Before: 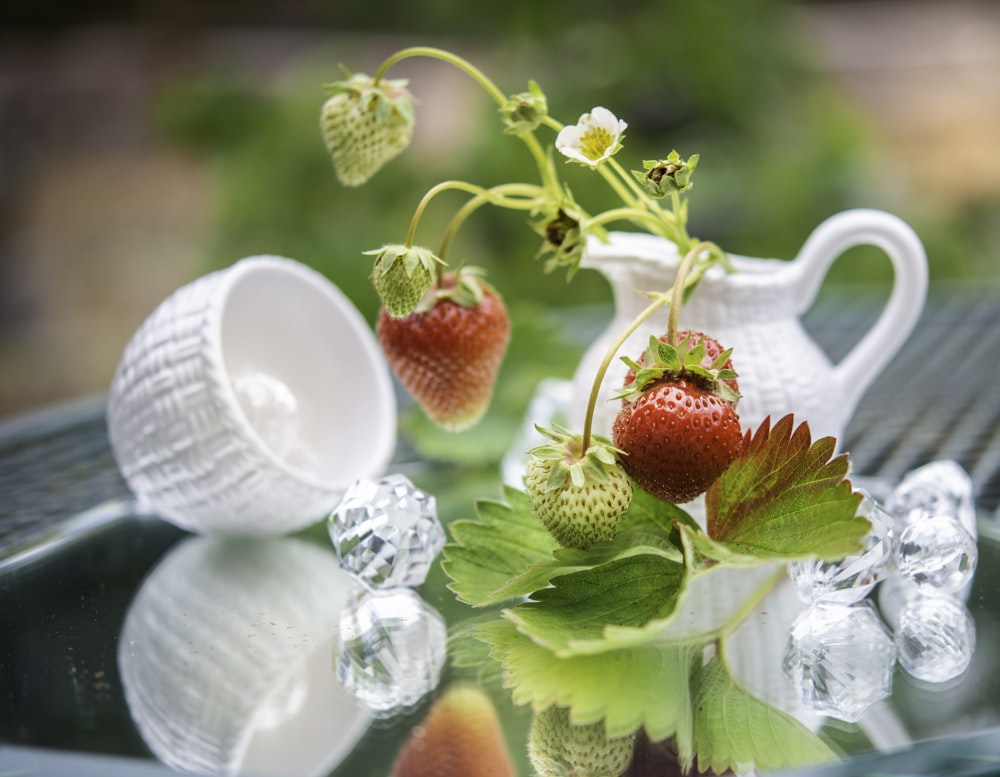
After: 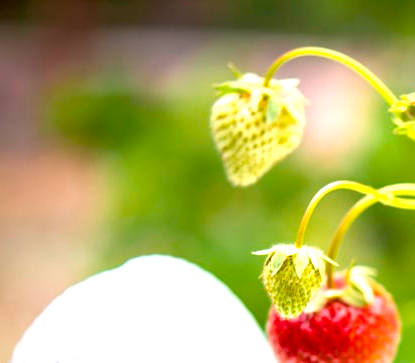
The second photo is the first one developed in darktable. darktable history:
color balance rgb: global offset › luminance -0.298%, global offset › hue 262.24°, perceptual saturation grading › global saturation 14.776%, perceptual brilliance grading › global brilliance 25.72%, contrast 4.828%
crop and rotate: left 11.044%, top 0.12%, right 47.399%, bottom 53.073%
